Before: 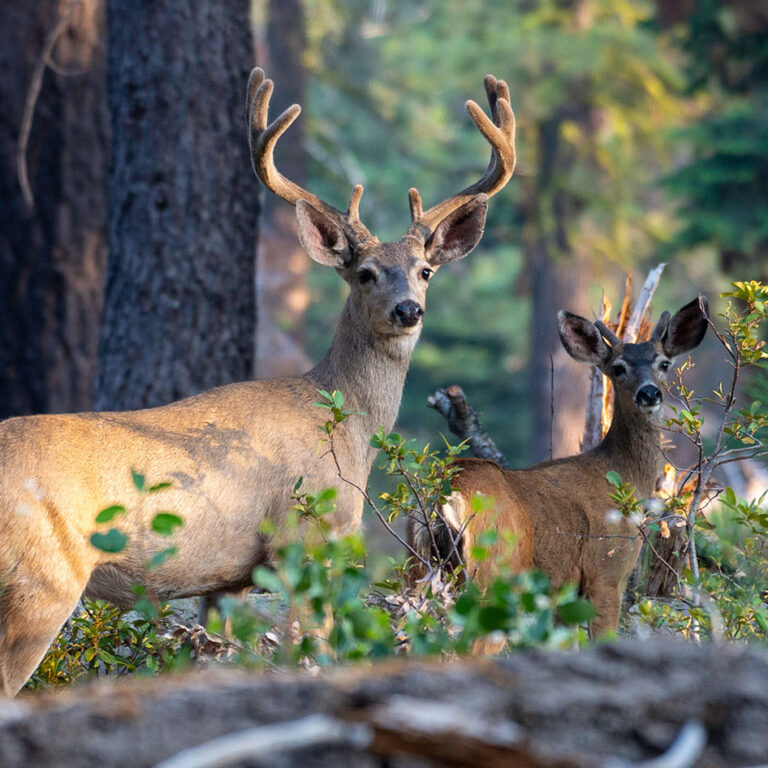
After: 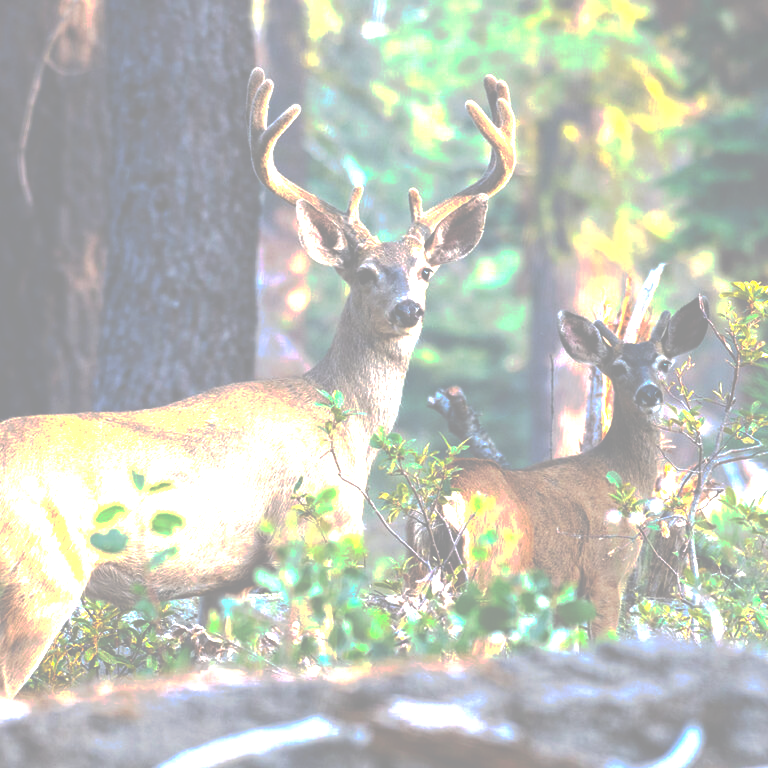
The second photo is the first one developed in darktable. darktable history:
exposure: black level correction 0, exposure 1.675 EV, compensate exposure bias true, compensate highlight preservation false
tone curve: curves: ch0 [(0, 0) (0.003, 0.6) (0.011, 0.6) (0.025, 0.601) (0.044, 0.601) (0.069, 0.601) (0.1, 0.601) (0.136, 0.602) (0.177, 0.605) (0.224, 0.609) (0.277, 0.615) (0.335, 0.625) (0.399, 0.633) (0.468, 0.654) (0.543, 0.676) (0.623, 0.71) (0.709, 0.753) (0.801, 0.802) (0.898, 0.85) (1, 1)], preserve colors none
